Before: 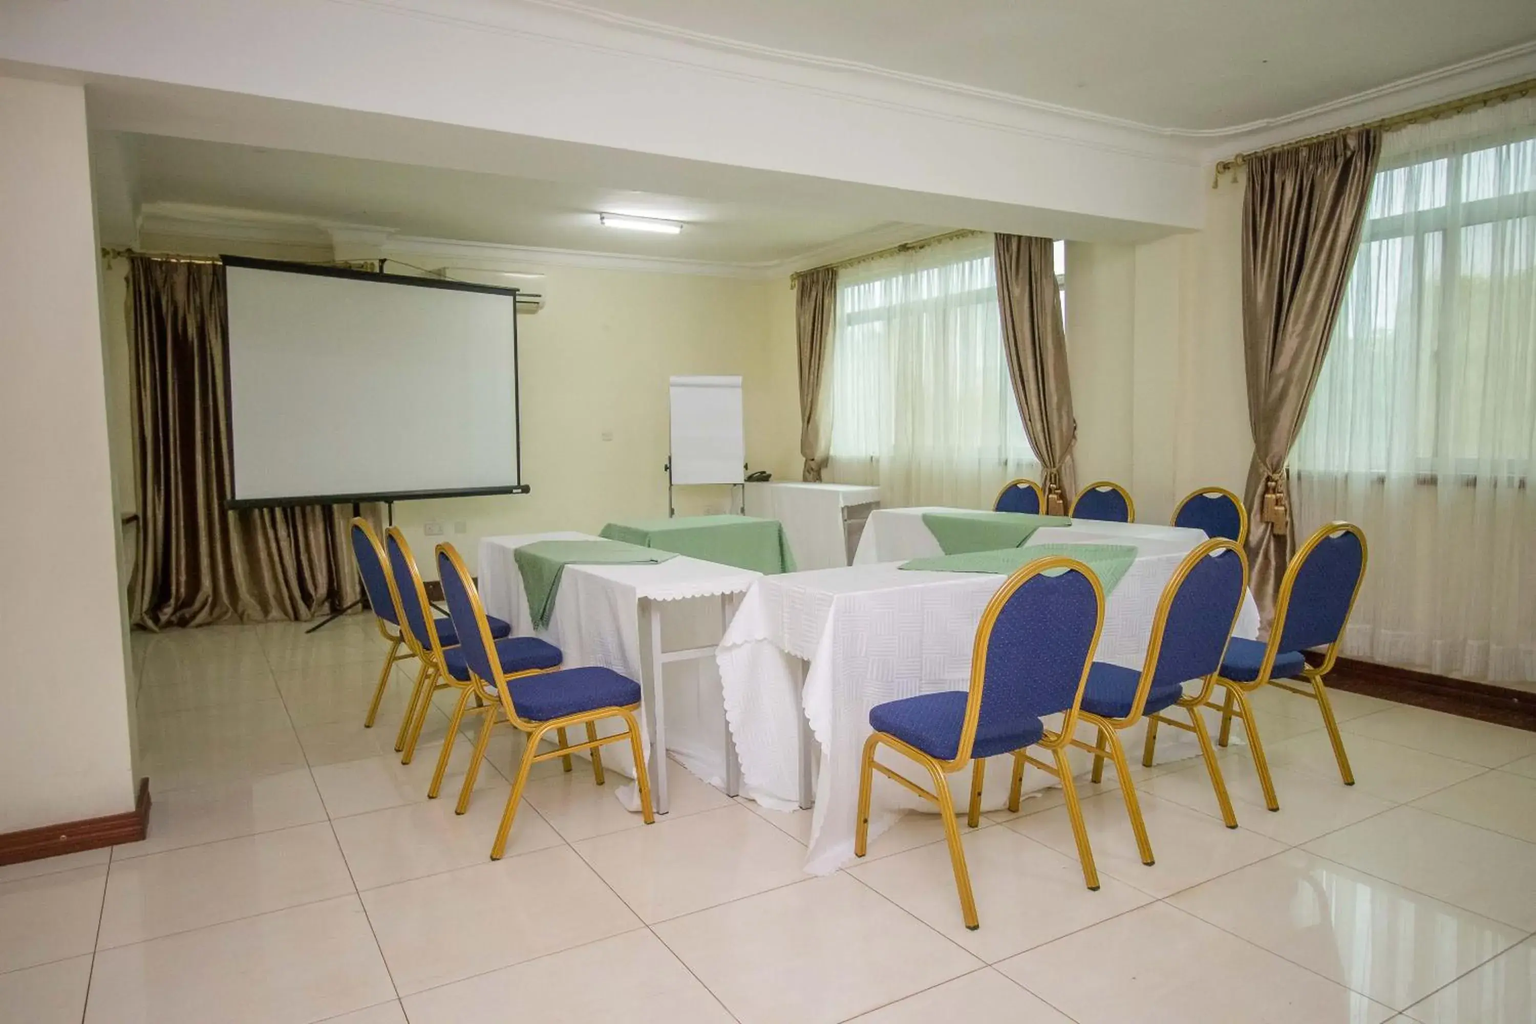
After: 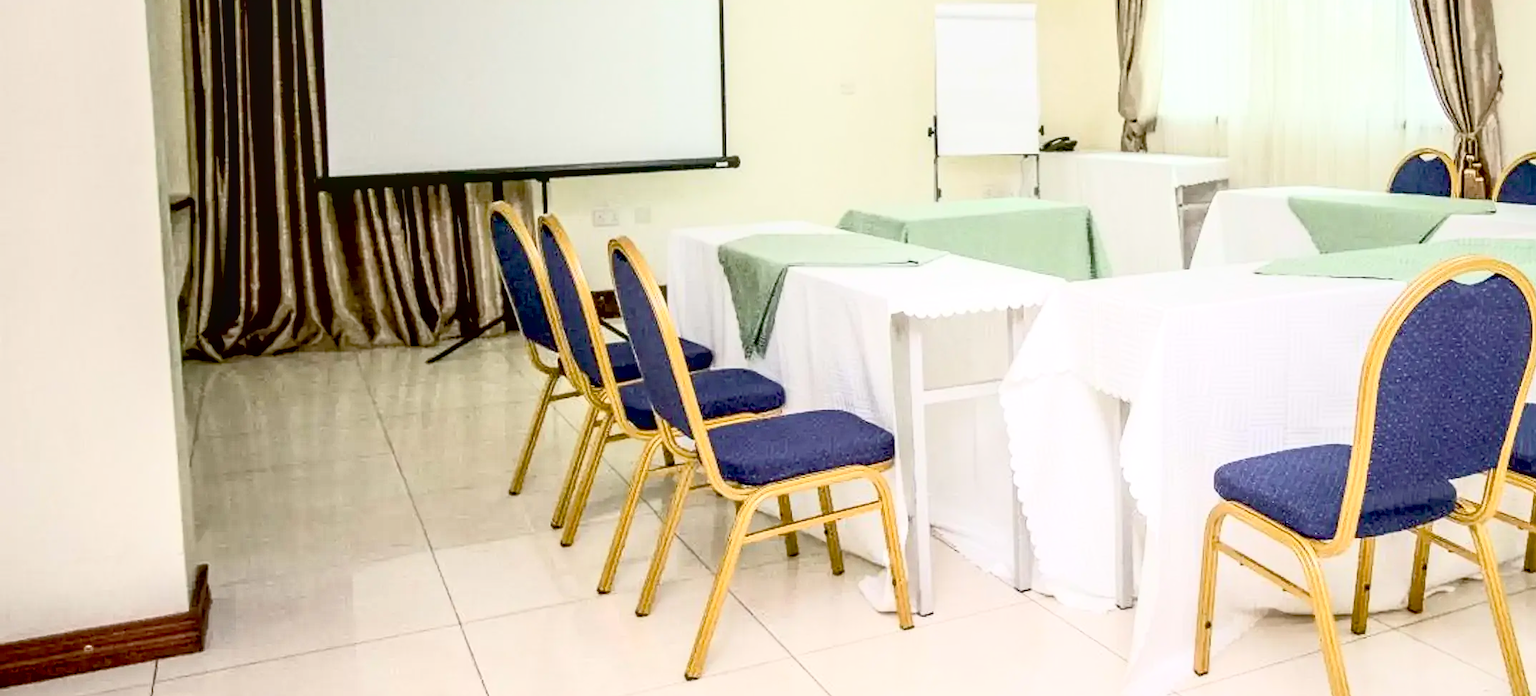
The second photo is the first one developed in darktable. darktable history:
exposure: black level correction 0.026, exposure 0.185 EV, compensate highlight preservation false
crop: top 36.475%, right 28.348%, bottom 14.75%
local contrast: on, module defaults
contrast brightness saturation: contrast 0.438, brightness 0.553, saturation -0.201
